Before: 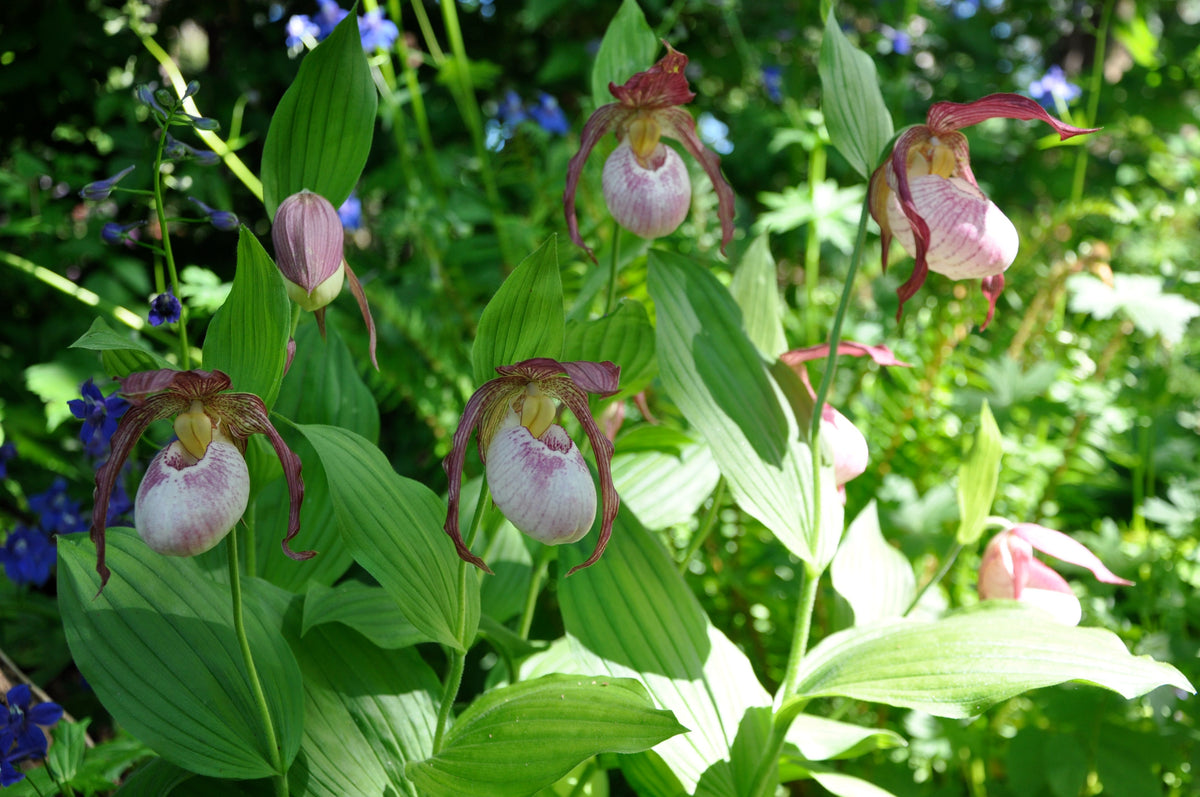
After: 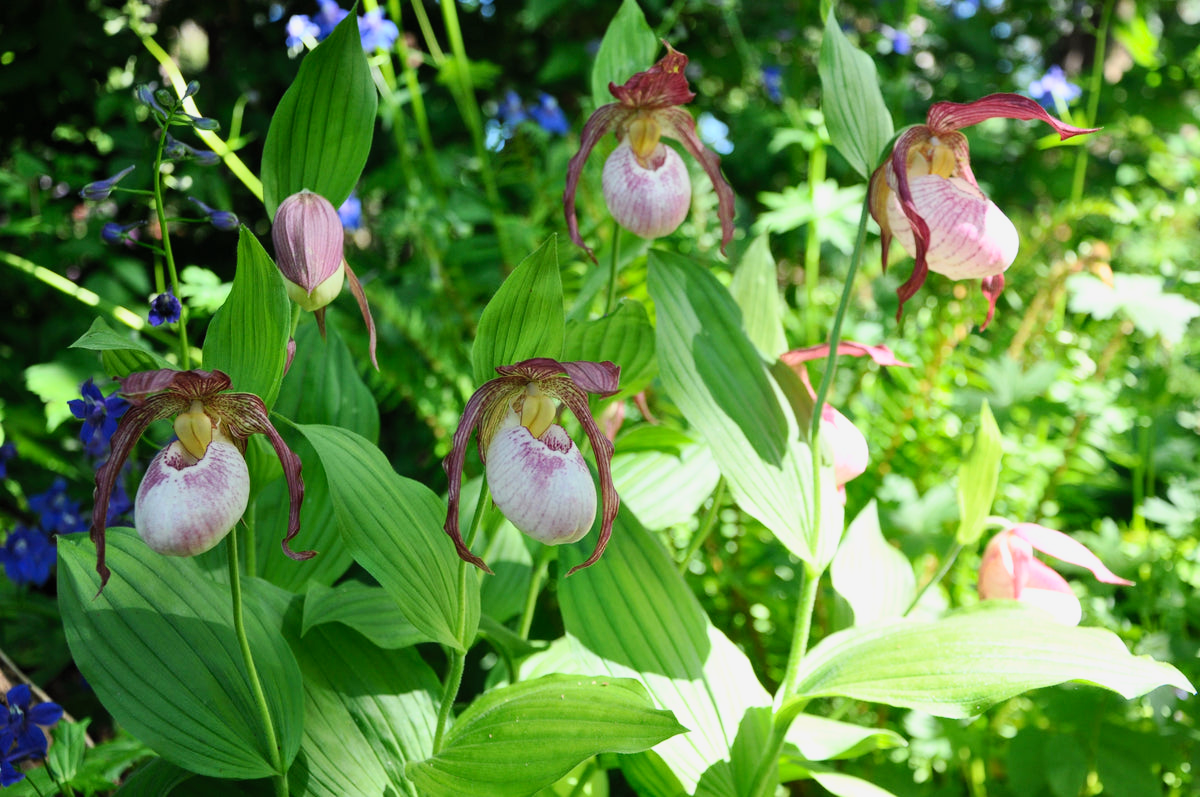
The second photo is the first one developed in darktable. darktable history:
color correction: highlights a* 0.061, highlights b* -0.345
contrast brightness saturation: contrast 0.203, brightness 0.15, saturation 0.14
filmic rgb: black relative exposure -14.34 EV, white relative exposure 3.36 EV, hardness 7.87, contrast 0.986, color science v6 (2022)
